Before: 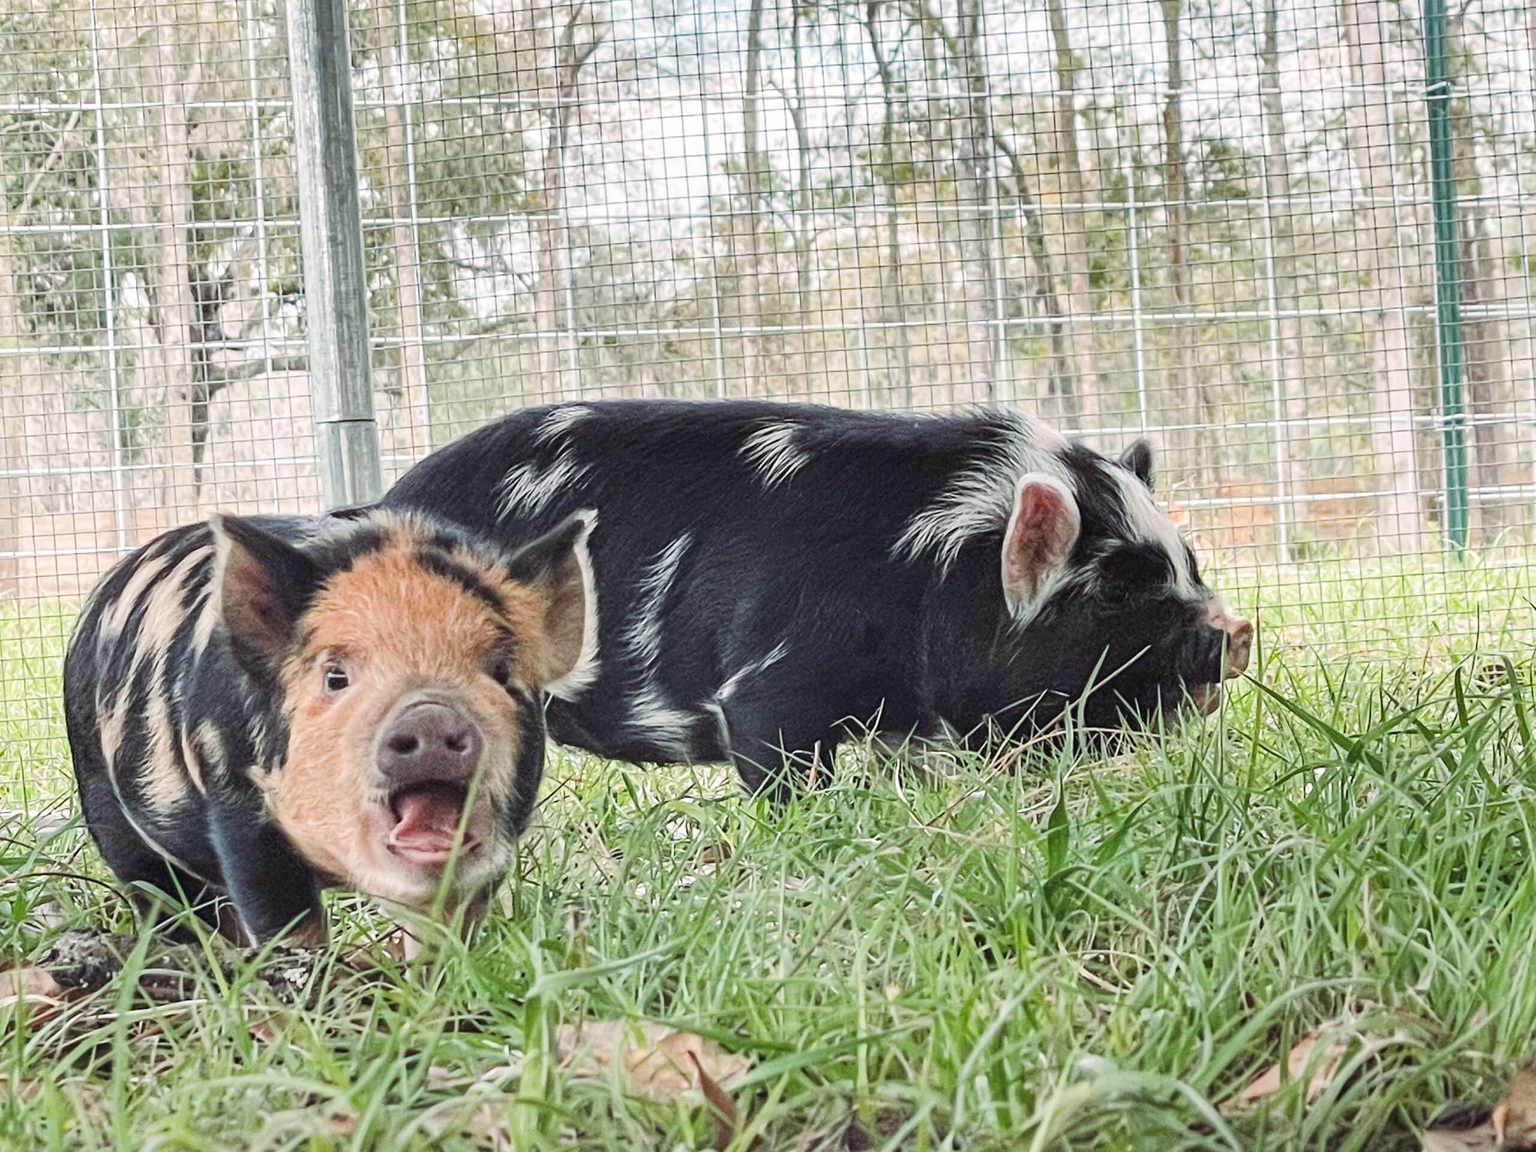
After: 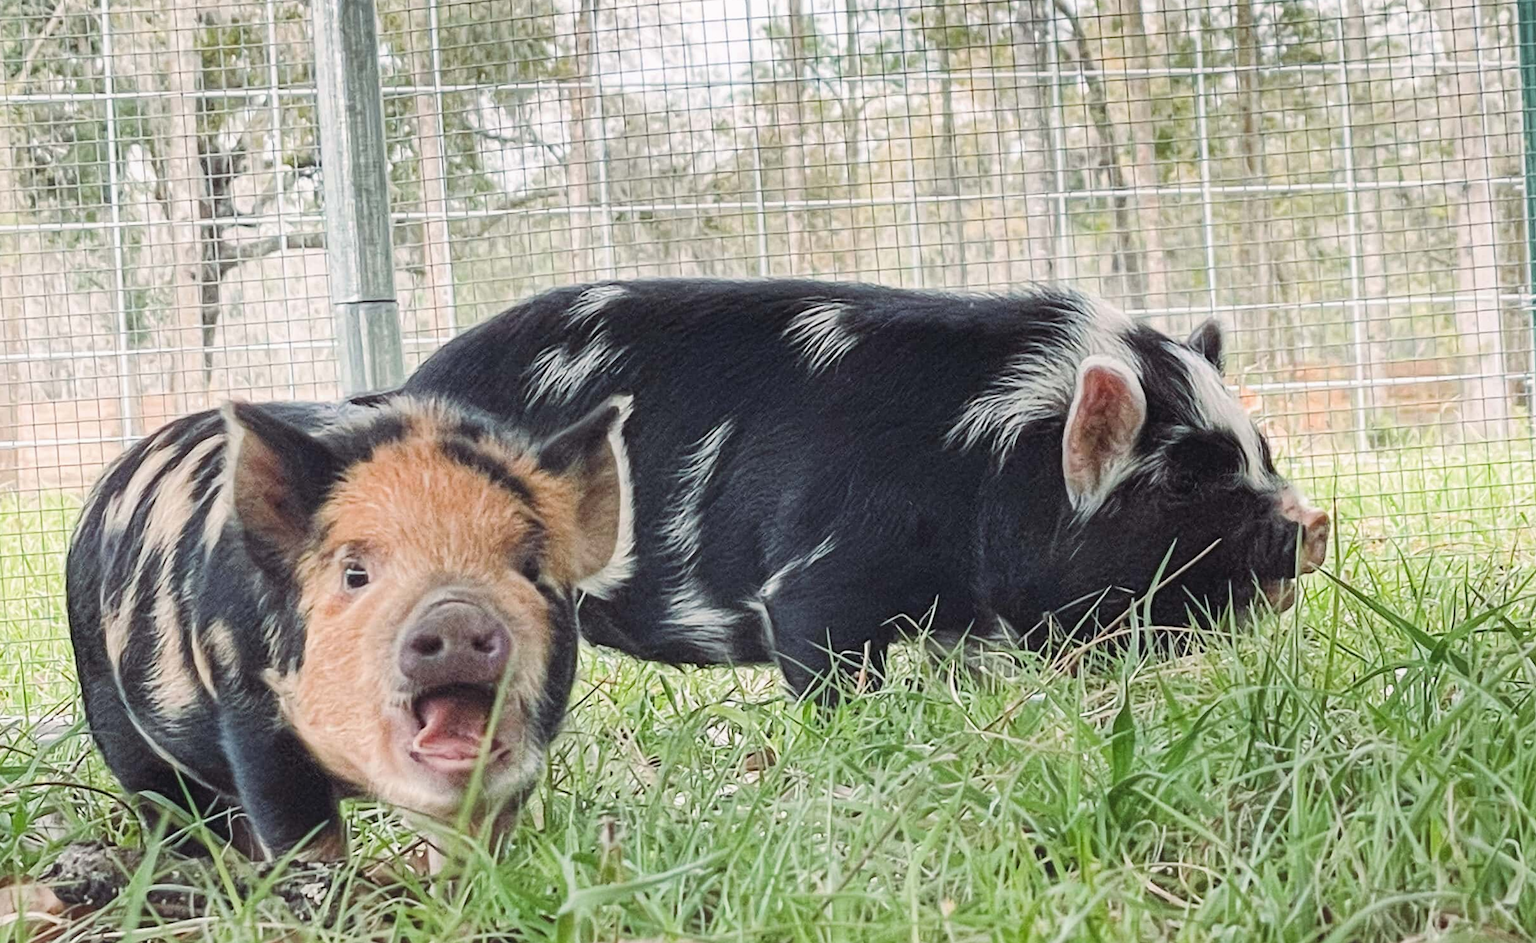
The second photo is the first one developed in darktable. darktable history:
crop and rotate: angle 0.109°, top 11.915%, right 5.657%, bottom 10.783%
contrast equalizer: y [[0.511, 0.558, 0.631, 0.632, 0.559, 0.512], [0.5 ×6], [0.507, 0.559, 0.627, 0.644, 0.647, 0.647], [0 ×6], [0 ×6]], mix -0.203
